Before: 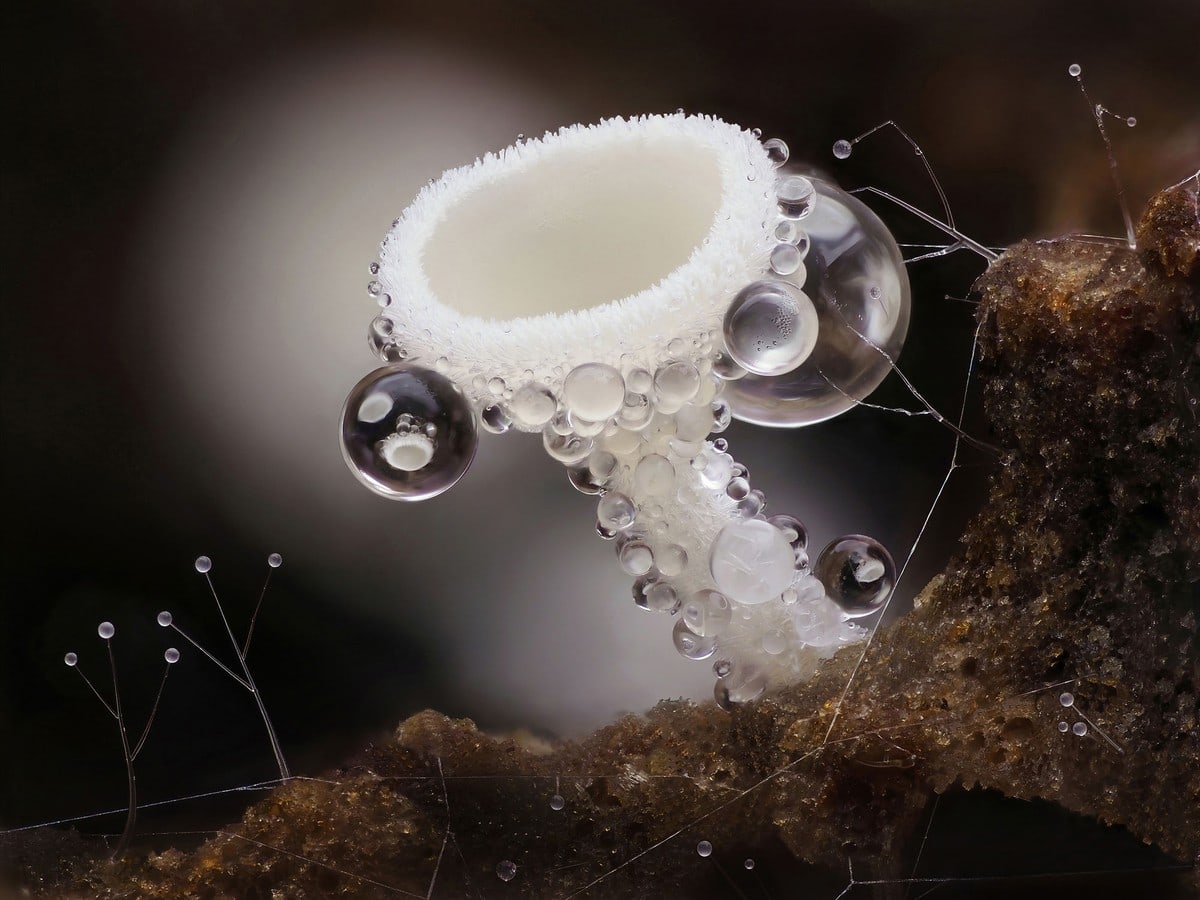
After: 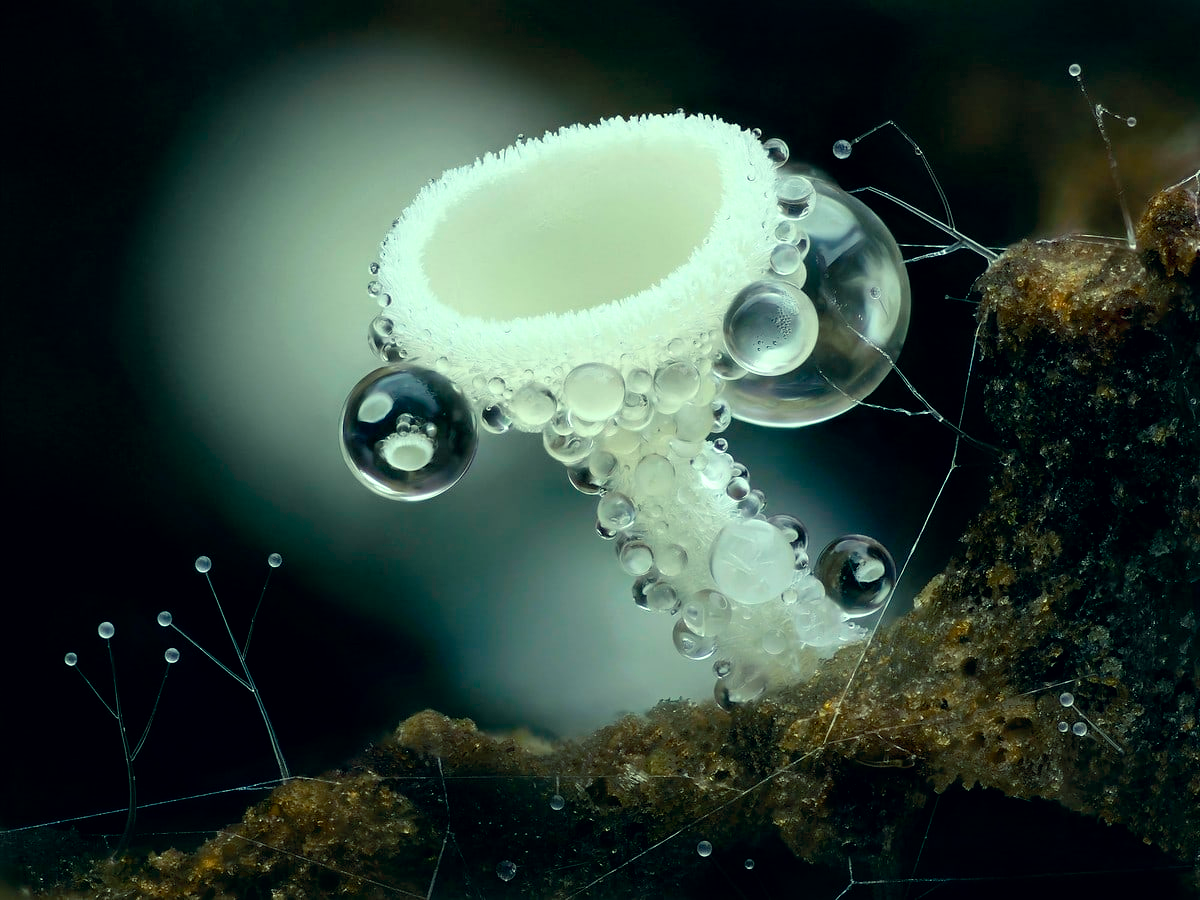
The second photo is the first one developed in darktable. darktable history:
exposure: black level correction 0.005, exposure 0.278 EV, compensate highlight preservation false
color correction: highlights a* -19.87, highlights b* 9.79, shadows a* -20.1, shadows b* -10.21
